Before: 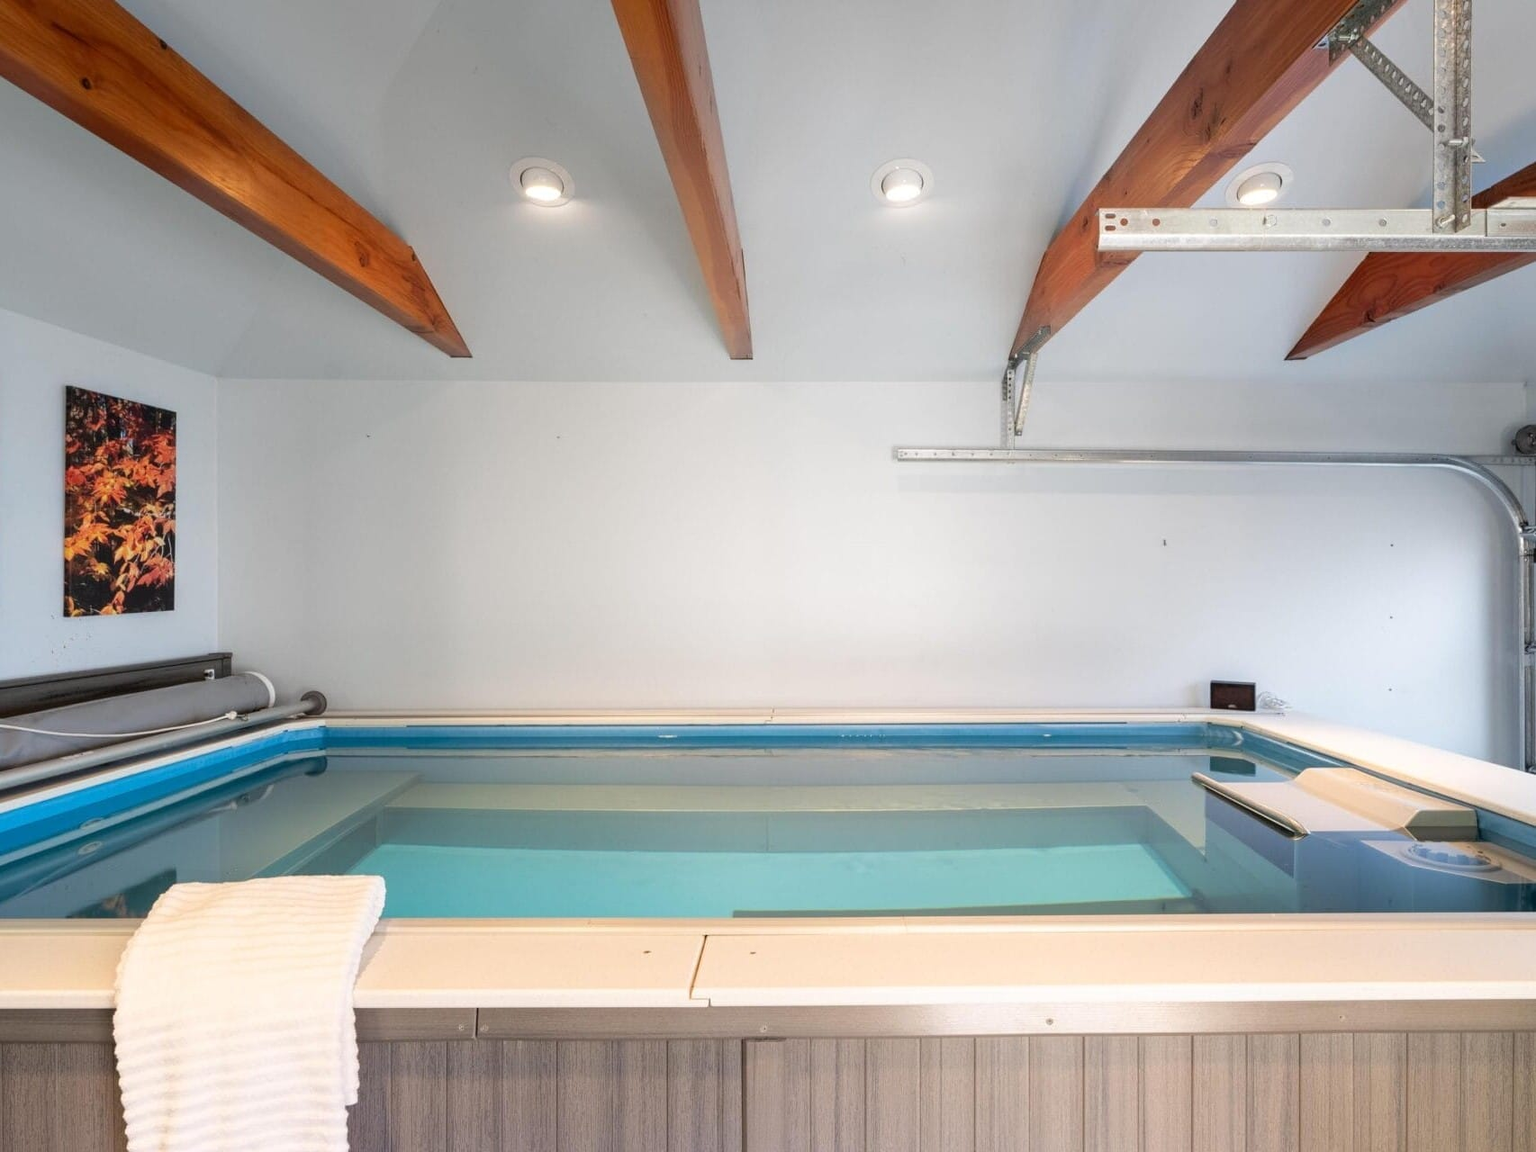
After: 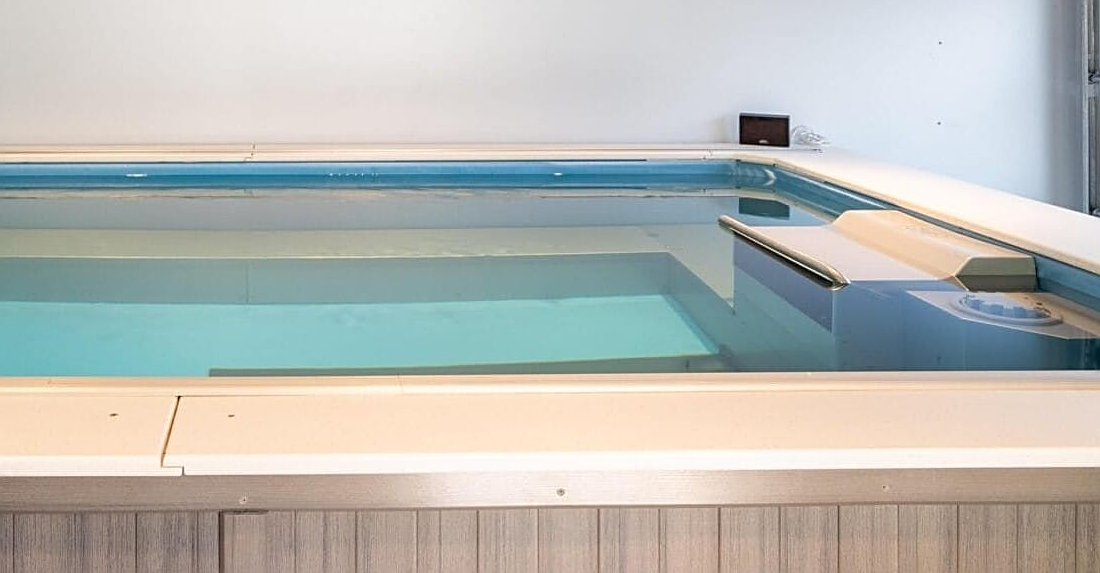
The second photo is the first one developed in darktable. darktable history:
tone equalizer: on, module defaults
crop and rotate: left 35.509%, top 50.238%, bottom 4.934%
sharpen: on, module defaults
